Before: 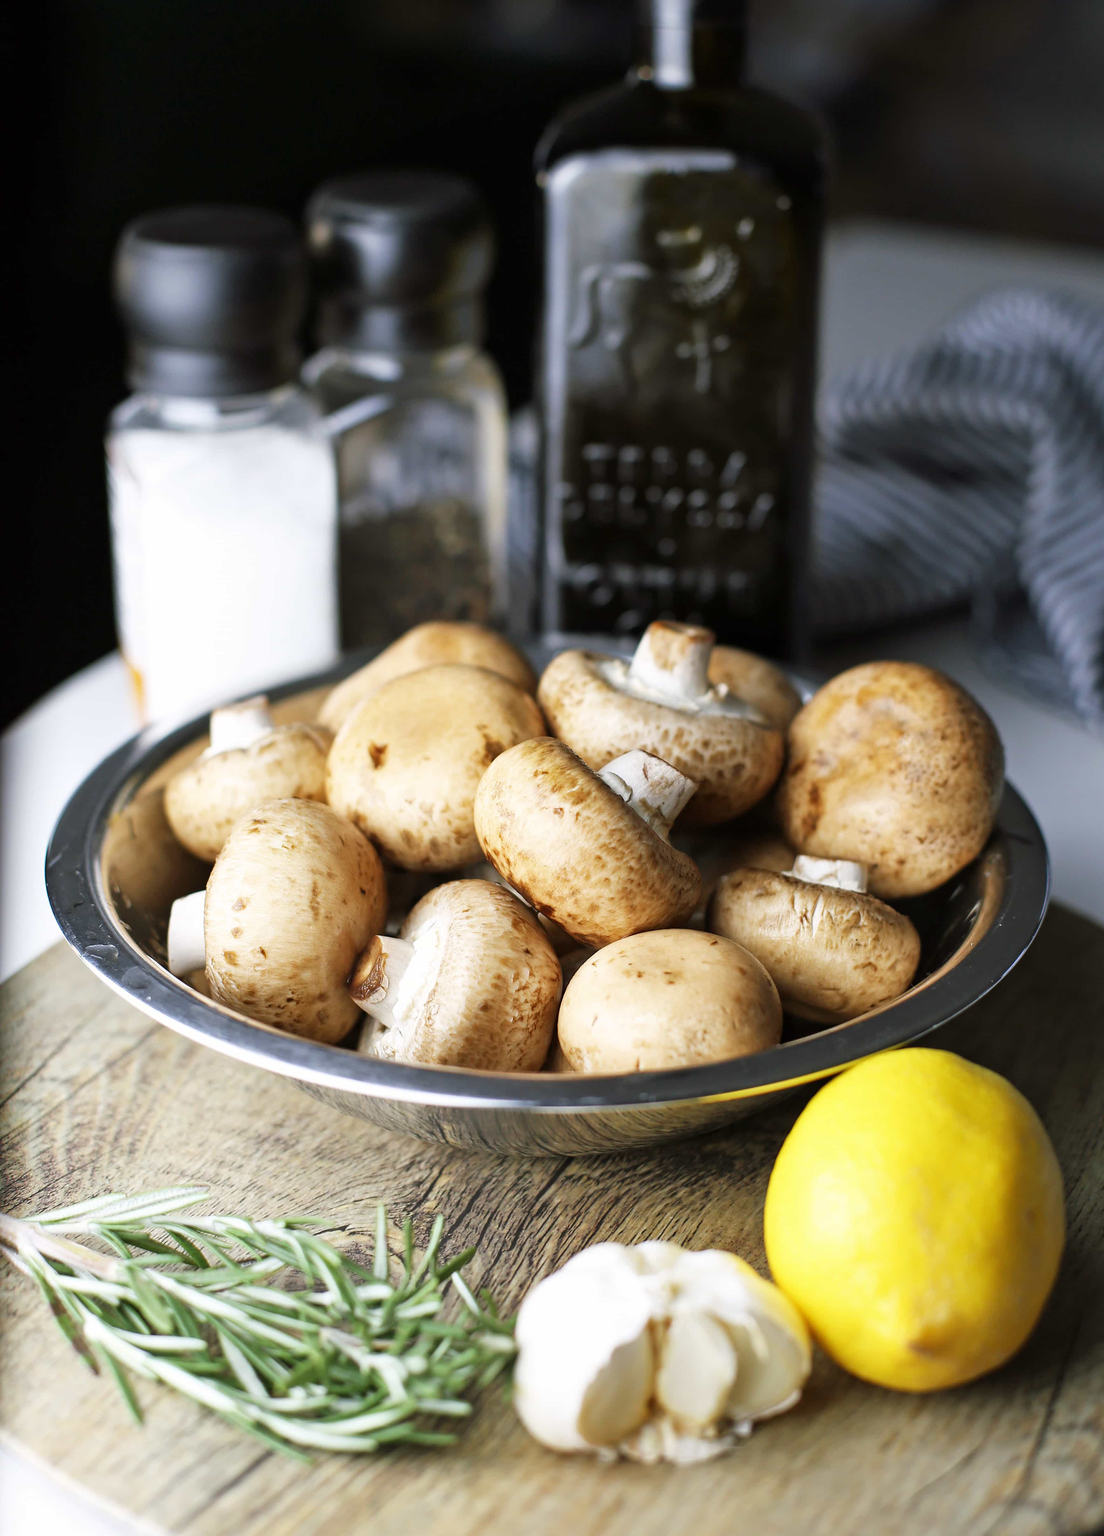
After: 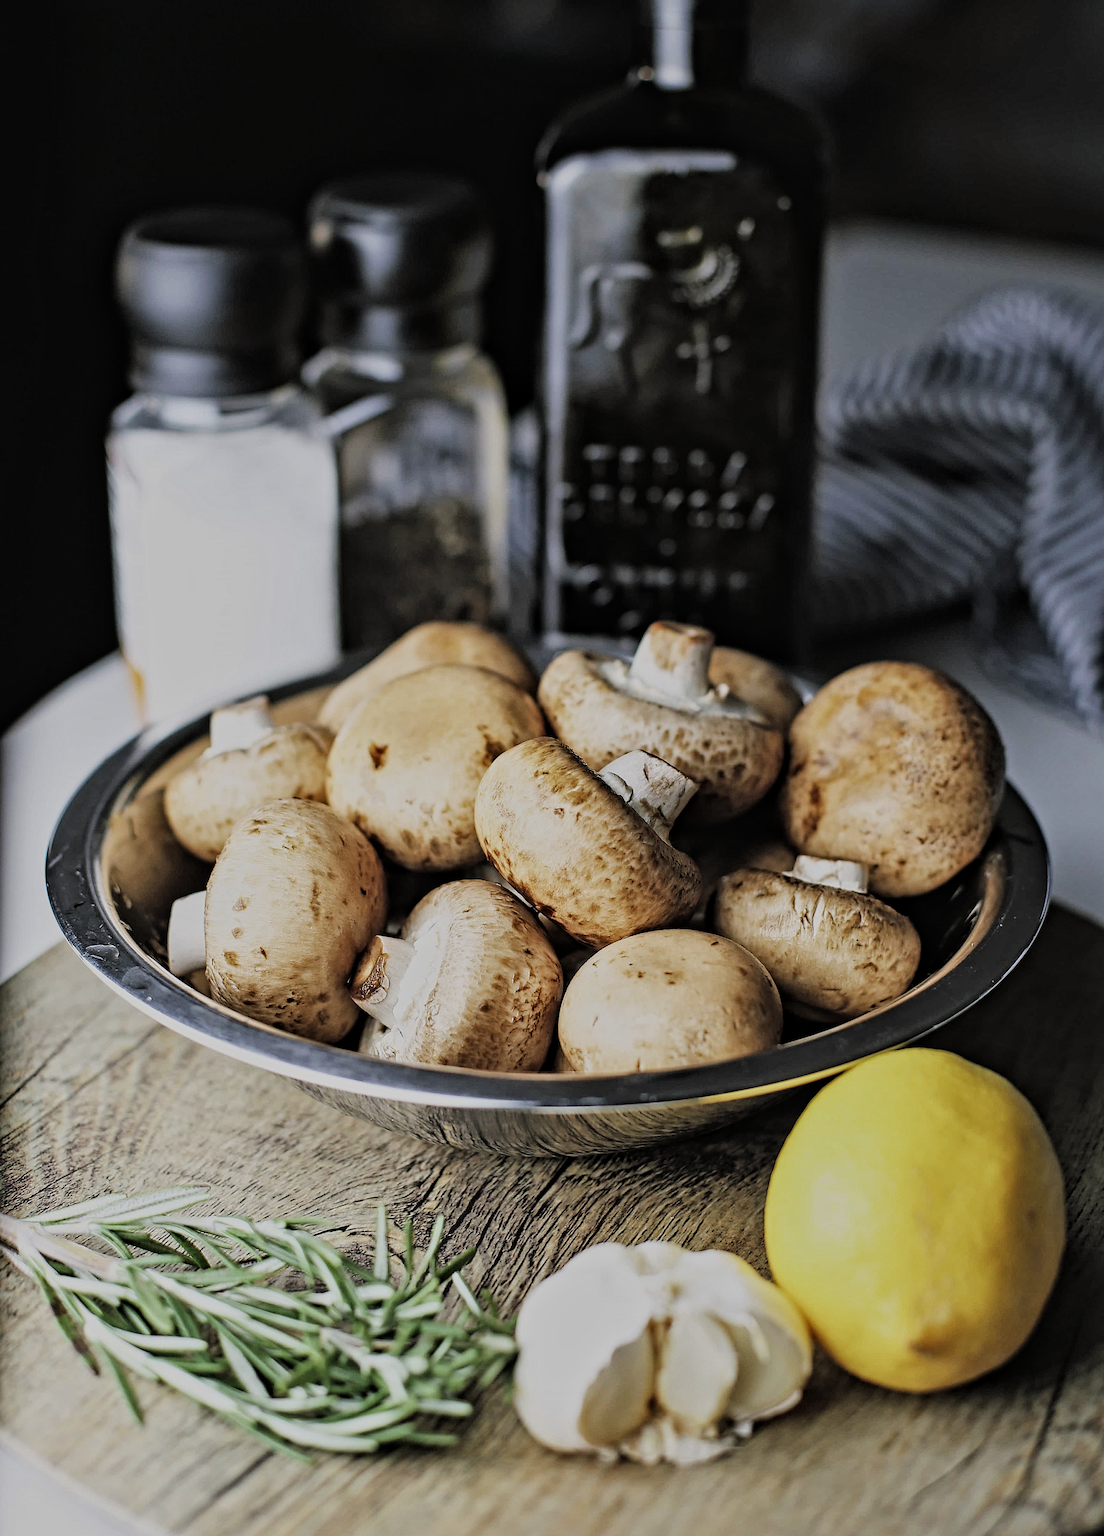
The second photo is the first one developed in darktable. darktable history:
sharpen: on, module defaults
contrast equalizer: octaves 7, y [[0.5, 0.542, 0.583, 0.625, 0.667, 0.708], [0.5 ×6], [0.5 ×6], [0 ×6], [0 ×6]]
local contrast: mode bilateral grid, contrast 20, coarseness 50, detail 119%, midtone range 0.2
exposure: black level correction -0.015, exposure -0.539 EV, compensate highlight preservation false
filmic rgb: black relative exposure -6.92 EV, white relative exposure 5.67 EV, hardness 2.85, add noise in highlights 0.002, color science v3 (2019), use custom middle-gray values true, contrast in highlights soft
